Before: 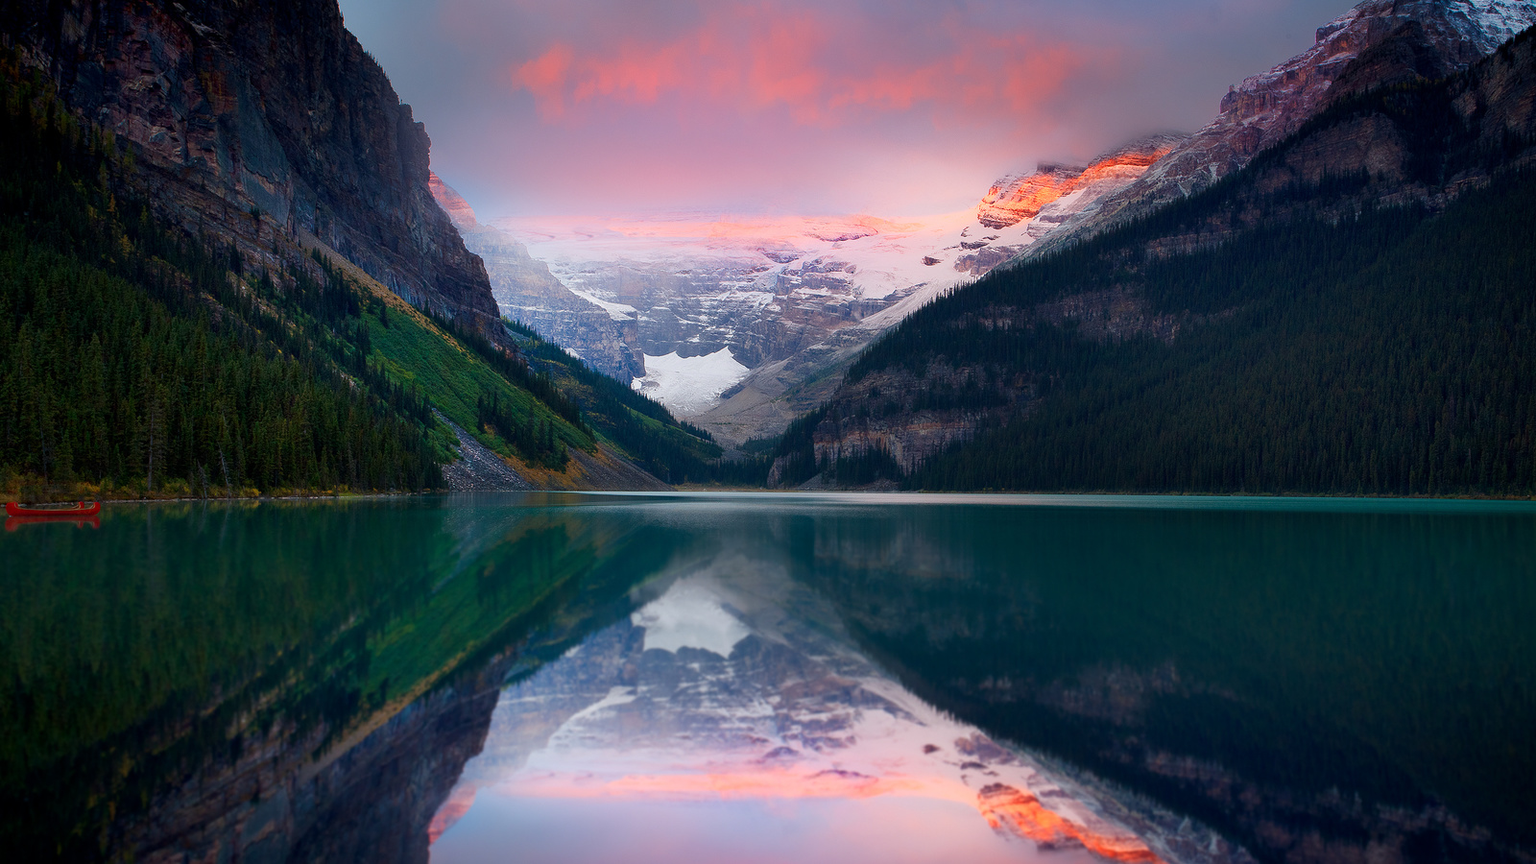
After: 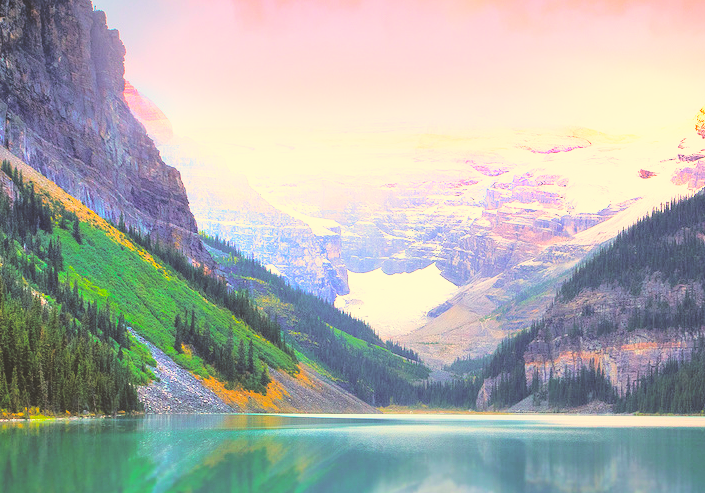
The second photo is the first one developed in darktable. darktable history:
exposure: black level correction -0.002, exposure 0.546 EV, compensate exposure bias true, compensate highlight preservation false
crop: left 20.214%, top 10.906%, right 35.682%, bottom 34.257%
contrast brightness saturation: brightness 0.991
color correction: highlights a* 2.37, highlights b* 23.03
color balance rgb: highlights gain › chroma 0.181%, highlights gain › hue 330.18°, linear chroma grading › global chroma 14.427%, perceptual saturation grading › global saturation 10.46%, perceptual brilliance grading › global brilliance -18.23%, perceptual brilliance grading › highlights 29.144%, global vibrance 30.521%, contrast 10.075%
base curve: curves: ch0 [(0, 0) (0.007, 0.004) (0.027, 0.03) (0.046, 0.07) (0.207, 0.54) (0.442, 0.872) (0.673, 0.972) (1, 1)], preserve colors none
tone equalizer: -8 EV -0.008 EV, -7 EV 0.031 EV, -6 EV -0.008 EV, -5 EV 0.008 EV, -4 EV -0.048 EV, -3 EV -0.231 EV, -2 EV -0.633 EV, -1 EV -0.968 EV, +0 EV -0.966 EV
